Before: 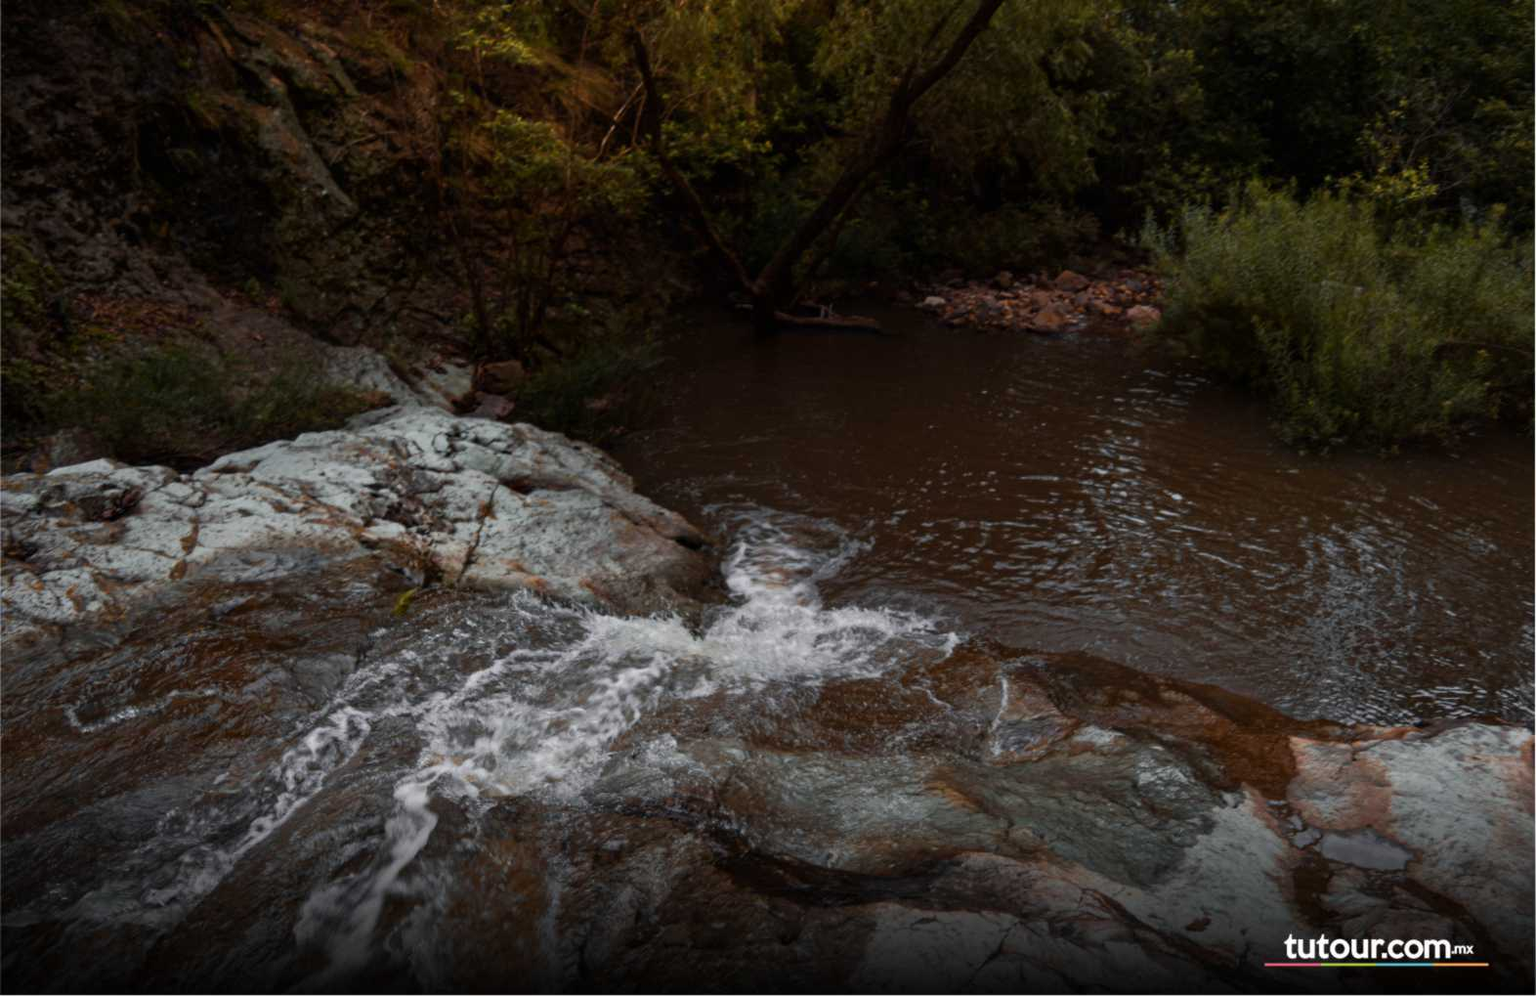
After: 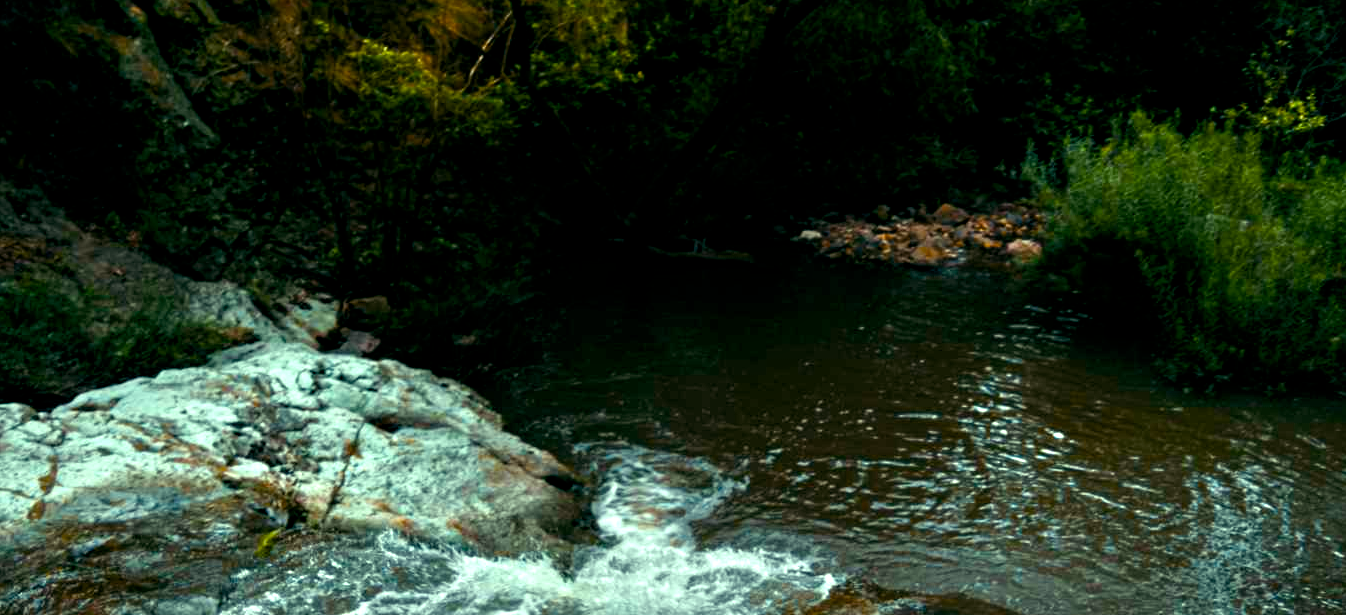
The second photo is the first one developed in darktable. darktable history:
color balance rgb: shadows lift › luminance -7.7%, shadows lift › chroma 2.13%, shadows lift › hue 165.27°, power › luminance -7.77%, power › chroma 1.1%, power › hue 215.88°, highlights gain › luminance 15.15%, highlights gain › chroma 7%, highlights gain › hue 125.57°, global offset › luminance -0.33%, global offset › chroma 0.11%, global offset › hue 165.27°, perceptual saturation grading › global saturation 24.42%, perceptual saturation grading › highlights -24.42%, perceptual saturation grading › mid-tones 24.42%, perceptual saturation grading › shadows 40%, perceptual brilliance grading › global brilliance -5%, perceptual brilliance grading › highlights 24.42%, perceptual brilliance grading › mid-tones 7%, perceptual brilliance grading › shadows -5%
tone equalizer: -7 EV 0.15 EV, -6 EV 0.6 EV, -5 EV 1.15 EV, -4 EV 1.33 EV, -3 EV 1.15 EV, -2 EV 0.6 EV, -1 EV 0.15 EV, mask exposure compensation -0.5 EV
crop and rotate: left 9.345%, top 7.22%, right 4.982%, bottom 32.331%
